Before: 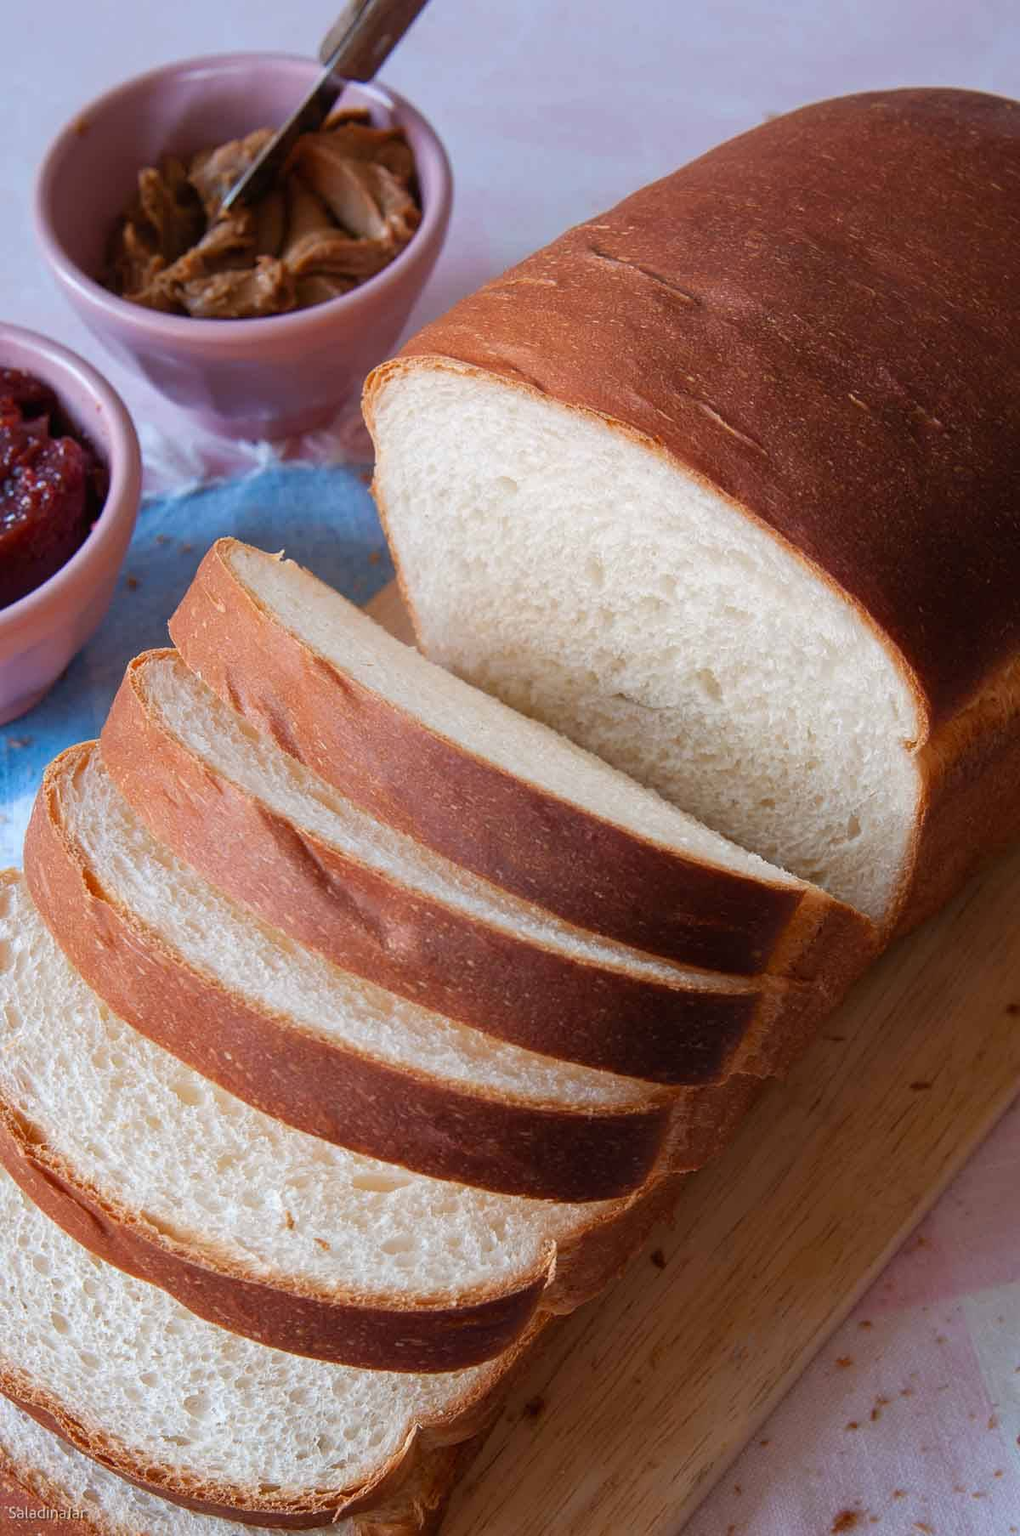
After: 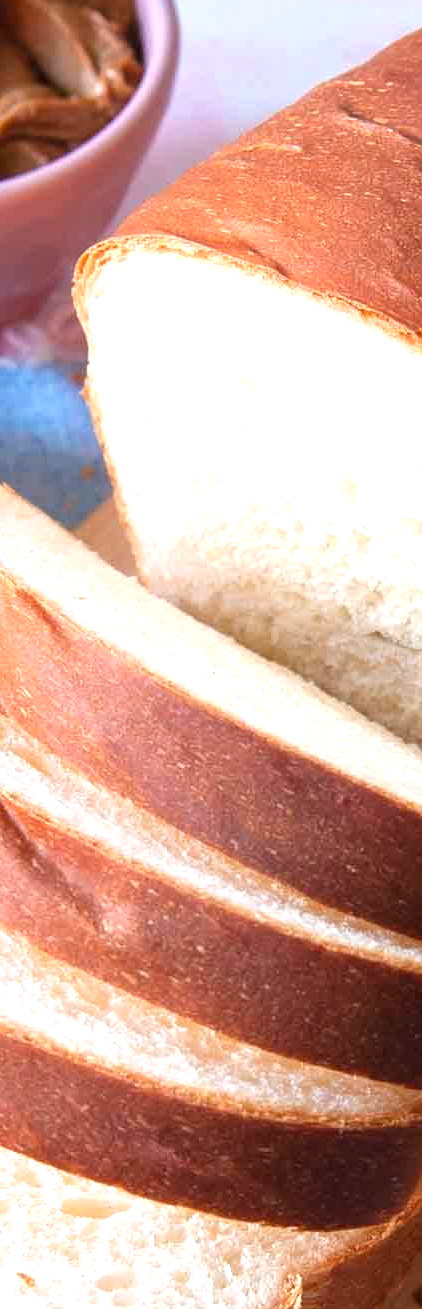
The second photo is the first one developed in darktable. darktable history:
crop and rotate: left 29.476%, top 10.214%, right 35.32%, bottom 17.333%
exposure: black level correction 0, exposure 1.015 EV, compensate exposure bias true, compensate highlight preservation false
